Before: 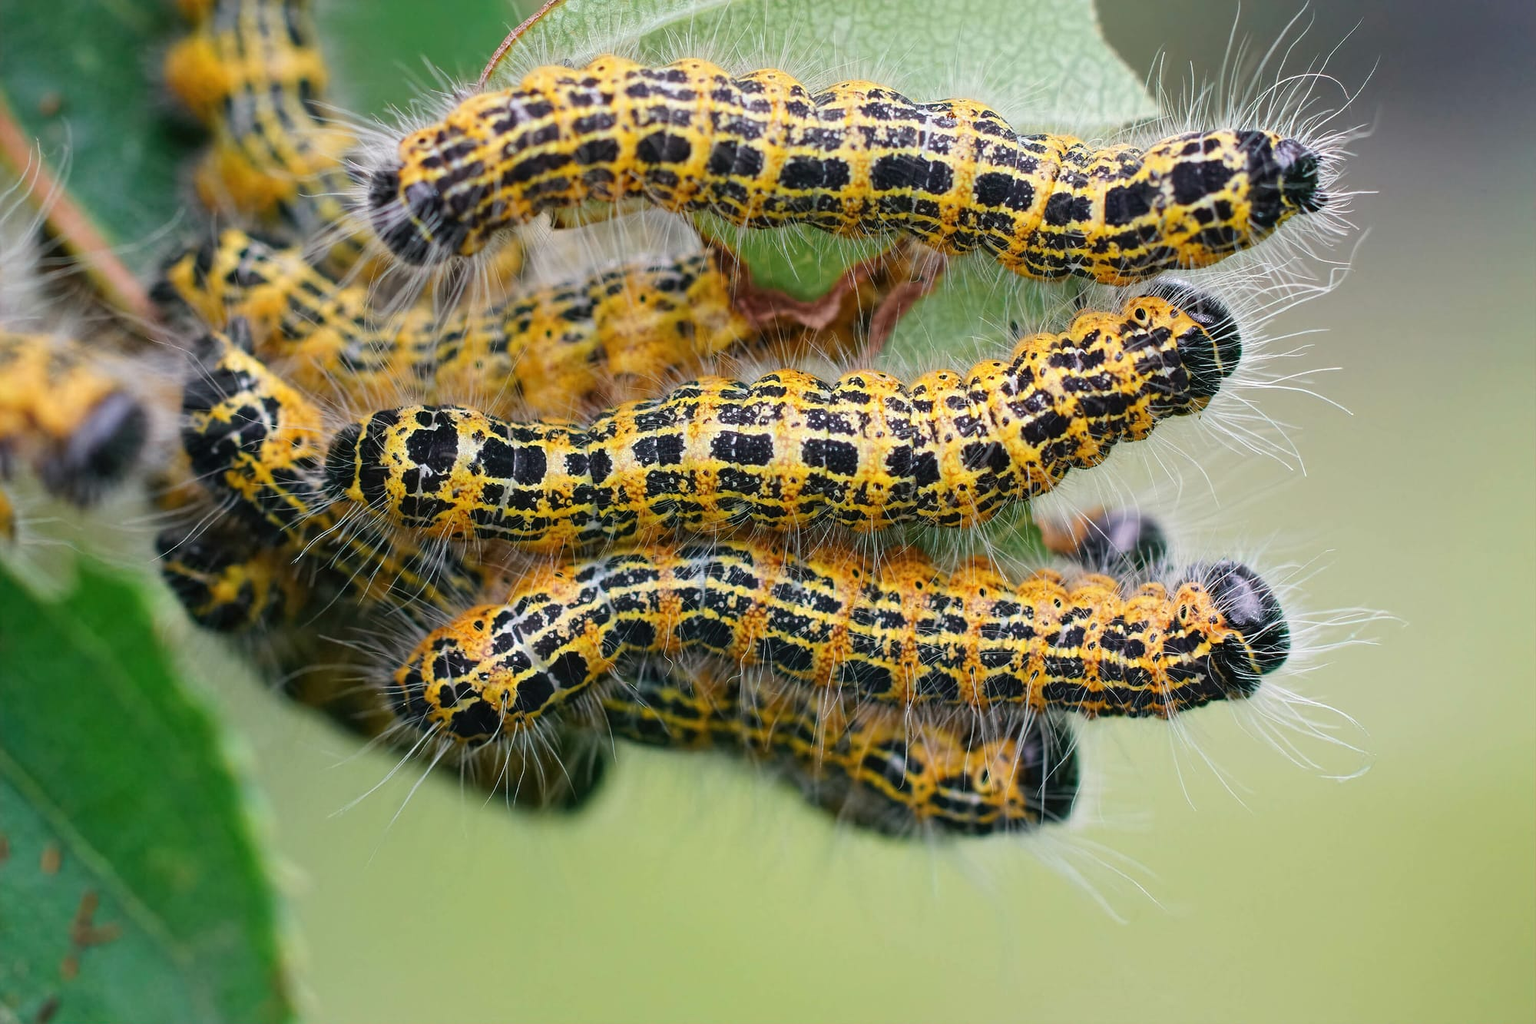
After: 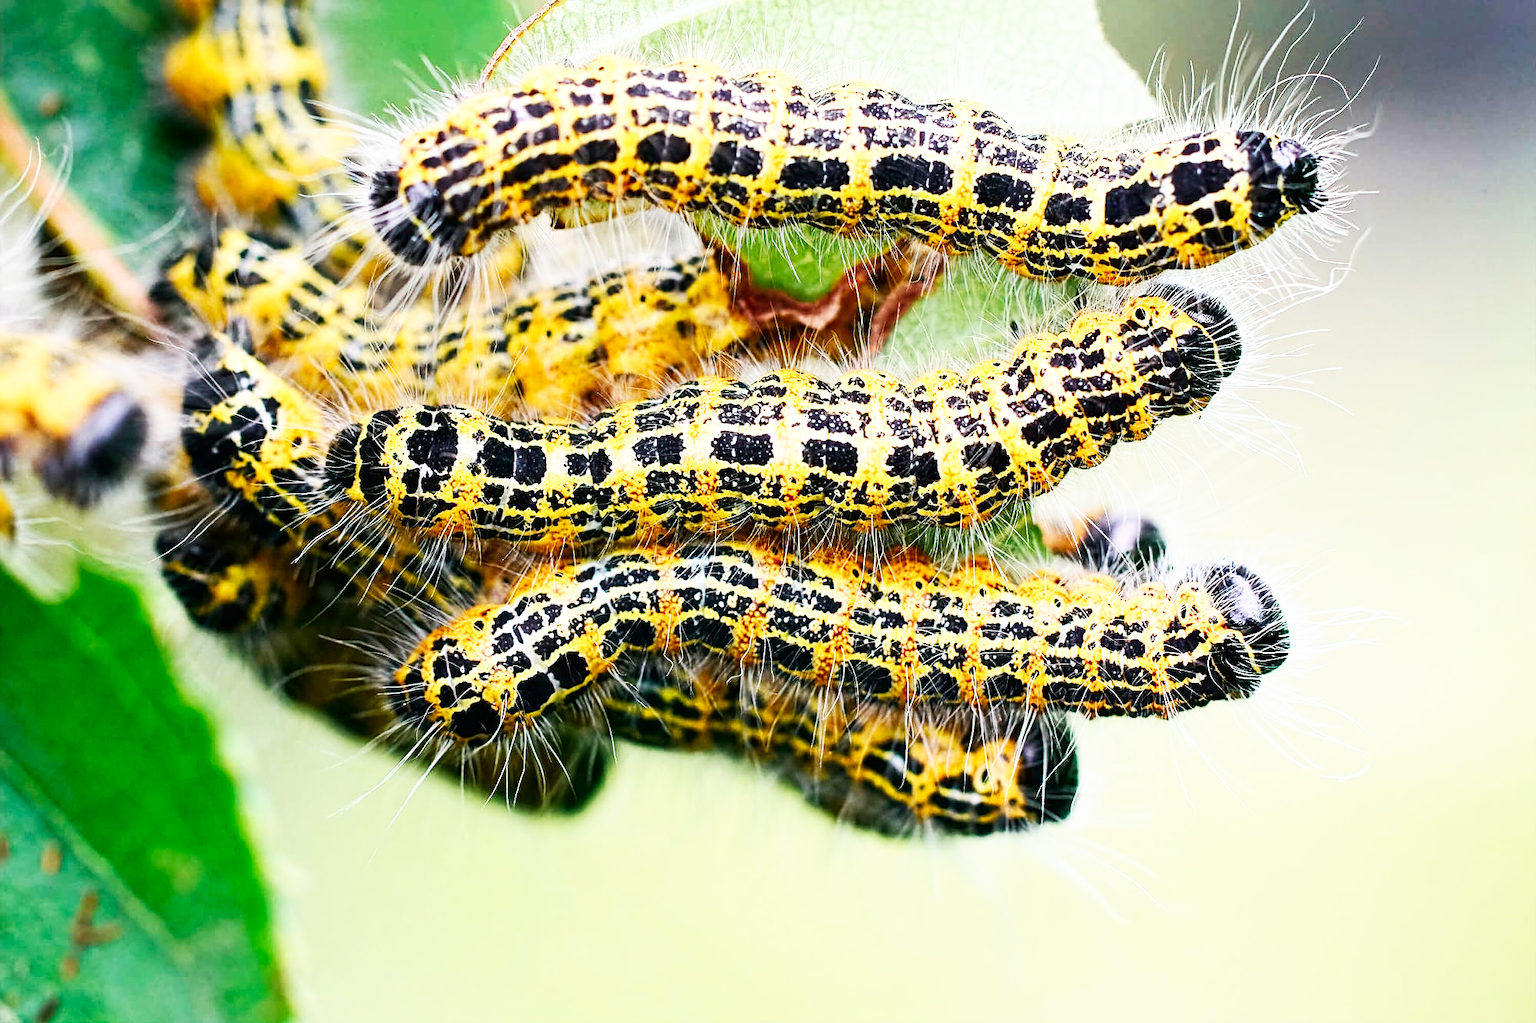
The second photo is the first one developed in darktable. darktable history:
base curve: curves: ch0 [(0, 0) (0.007, 0.004) (0.027, 0.03) (0.046, 0.07) (0.207, 0.54) (0.442, 0.872) (0.673, 0.972) (1, 1)], preserve colors none
shadows and highlights: shadows 0.662, highlights 41.43
sharpen: on, module defaults
contrast brightness saturation: brightness -0.09
